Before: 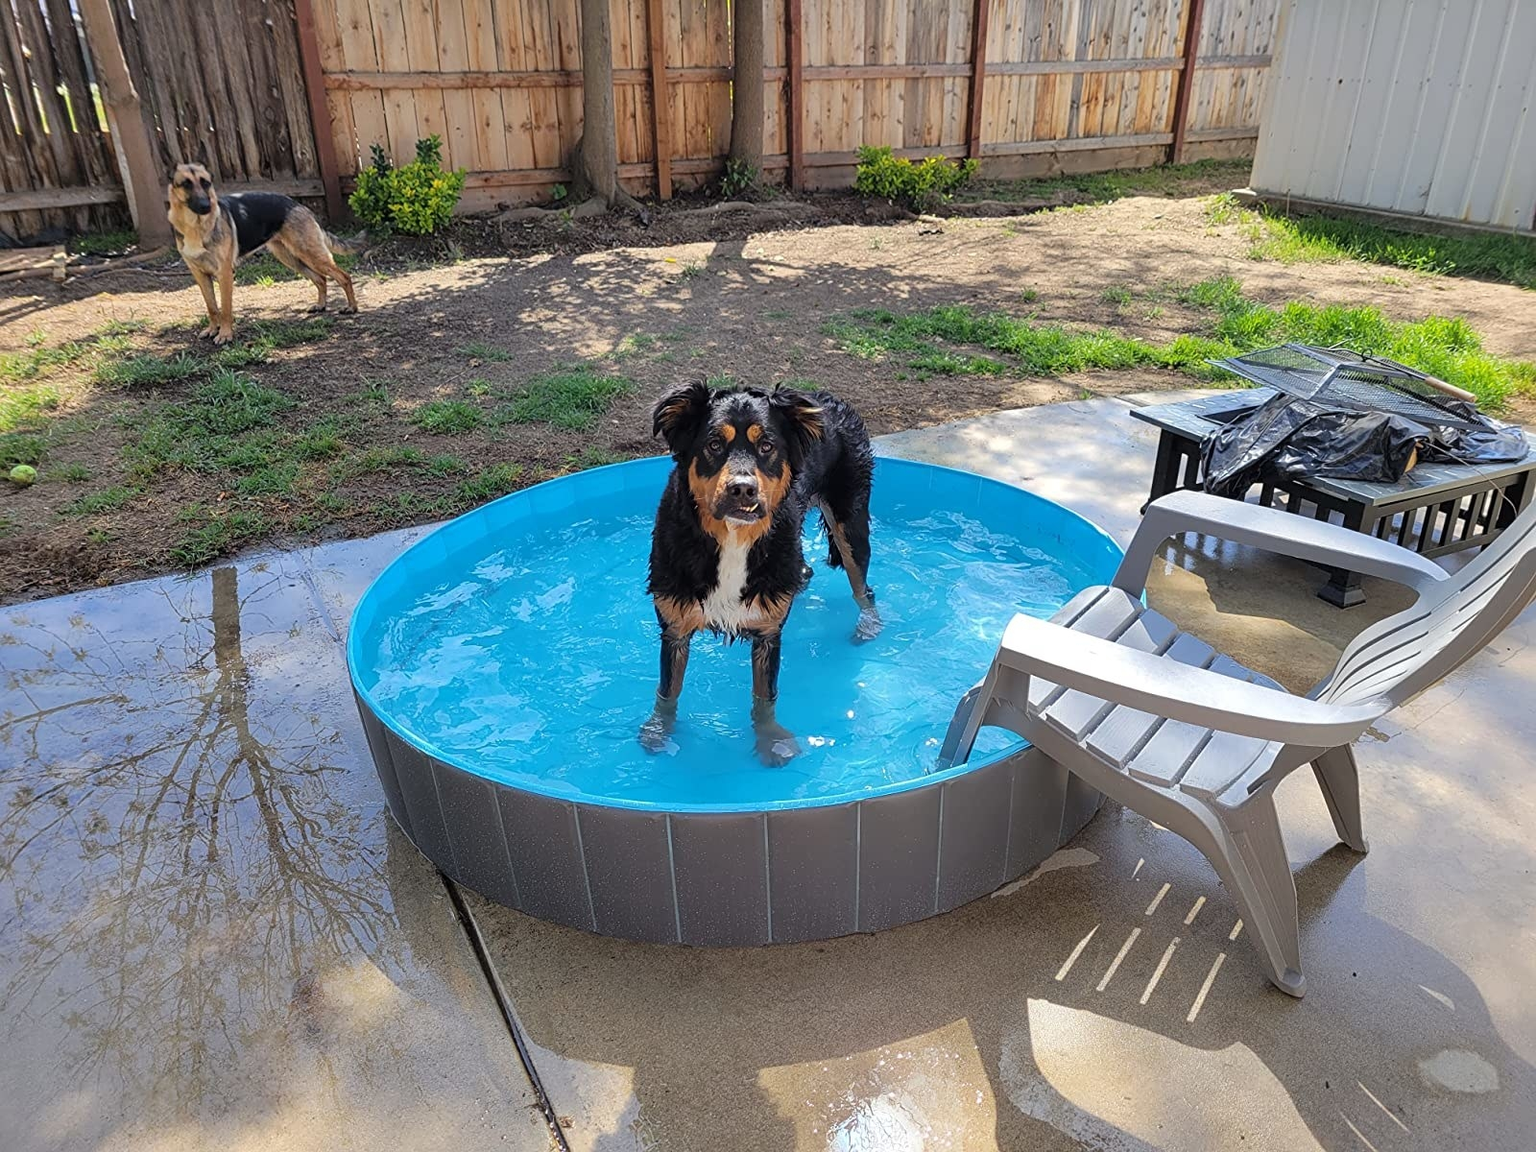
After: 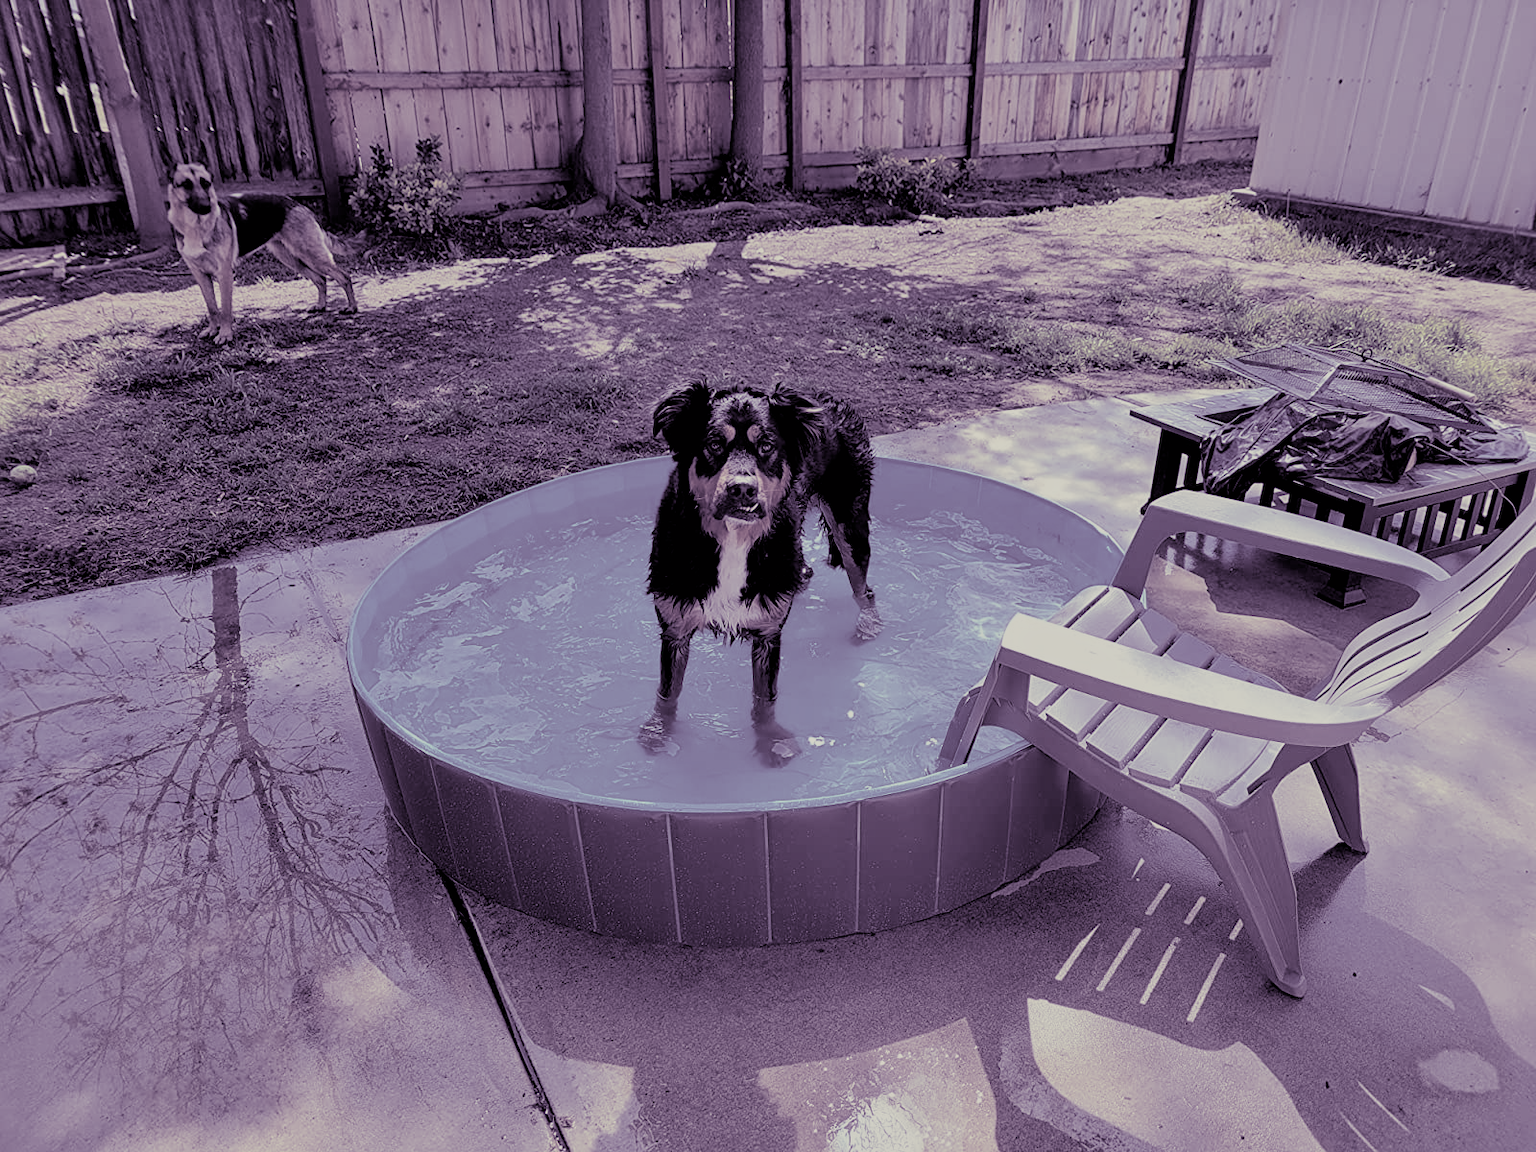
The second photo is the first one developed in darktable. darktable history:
white balance: emerald 1
split-toning: shadows › hue 266.4°, shadows › saturation 0.4, highlights › hue 61.2°, highlights › saturation 0.3, compress 0%
color zones: curves: ch1 [(0, 0.153) (0.143, 0.15) (0.286, 0.151) (0.429, 0.152) (0.571, 0.152) (0.714, 0.151) (0.857, 0.151) (1, 0.153)]
color balance rgb: shadows lift › chroma 3%, shadows lift › hue 280.8°, power › hue 330°, highlights gain › chroma 3%, highlights gain › hue 75.6°, global offset › luminance -1%, perceptual saturation grading › global saturation 20%, perceptual saturation grading › highlights -25%, perceptual saturation grading › shadows 50%, global vibrance 20%
filmic rgb: black relative exposure -7.65 EV, white relative exposure 4.56 EV, hardness 3.61
tone equalizer: -8 EV -0.002 EV, -7 EV 0.005 EV, -6 EV -0.009 EV, -5 EV 0.011 EV, -4 EV -0.012 EV, -3 EV 0.007 EV, -2 EV -0.062 EV, -1 EV -0.293 EV, +0 EV -0.582 EV, smoothing diameter 2%, edges refinement/feathering 20, mask exposure compensation -1.57 EV, filter diffusion 5
